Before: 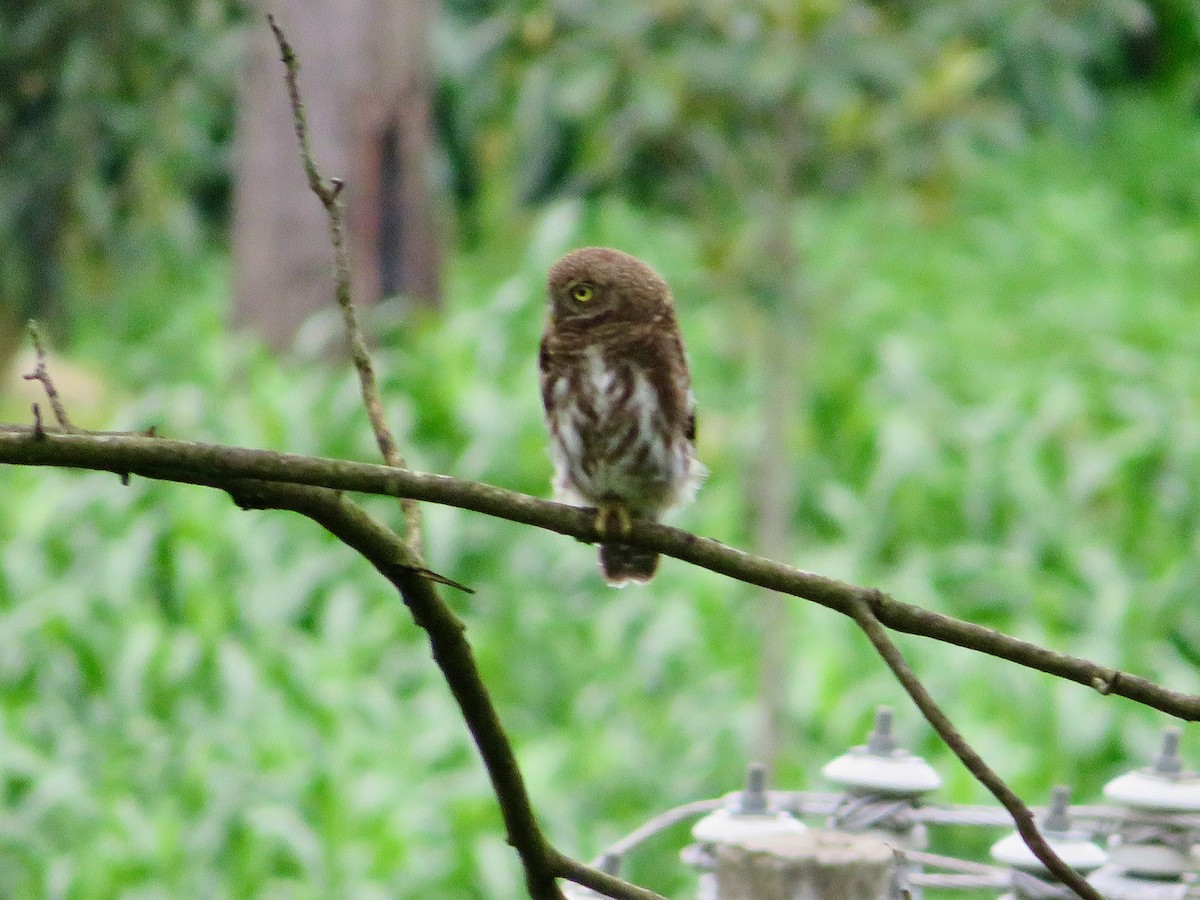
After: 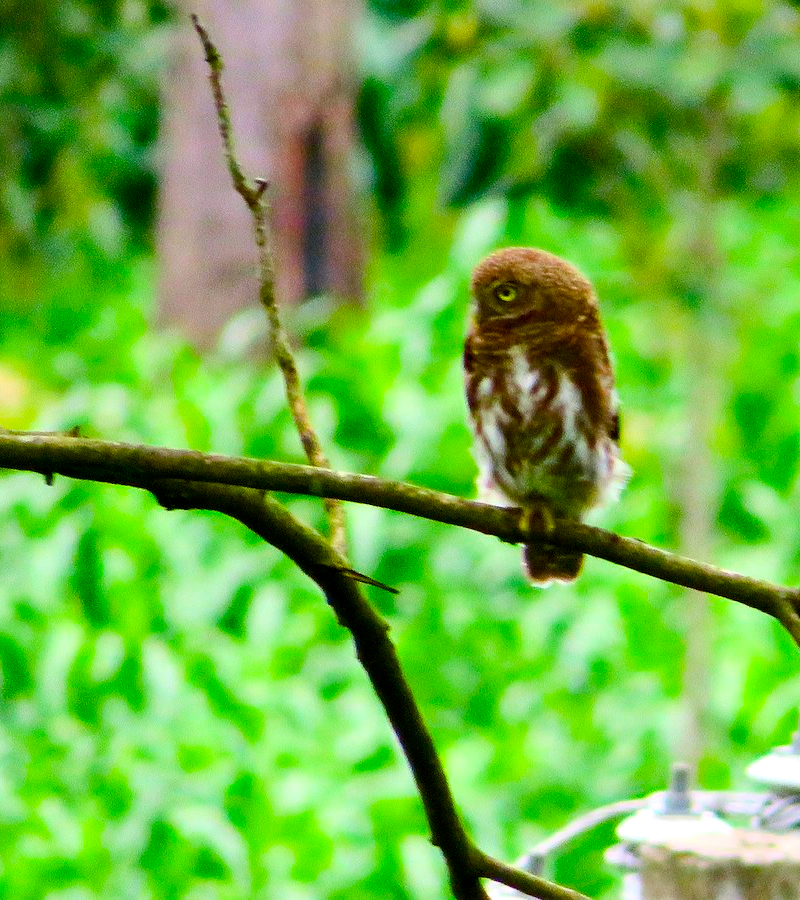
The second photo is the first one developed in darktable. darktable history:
color balance rgb: shadows lift › chroma 3.989%, shadows lift › hue 91.5°, perceptual saturation grading › global saturation 36.865%, perceptual saturation grading › shadows 35.106%, perceptual brilliance grading › highlights 9.539%, perceptual brilliance grading › mid-tones 4.887%, global vibrance 25.105%
crop and rotate: left 6.412%, right 26.839%
tone equalizer: edges refinement/feathering 500, mask exposure compensation -1.57 EV, preserve details no
contrast brightness saturation: contrast 0.177, saturation 0.296
